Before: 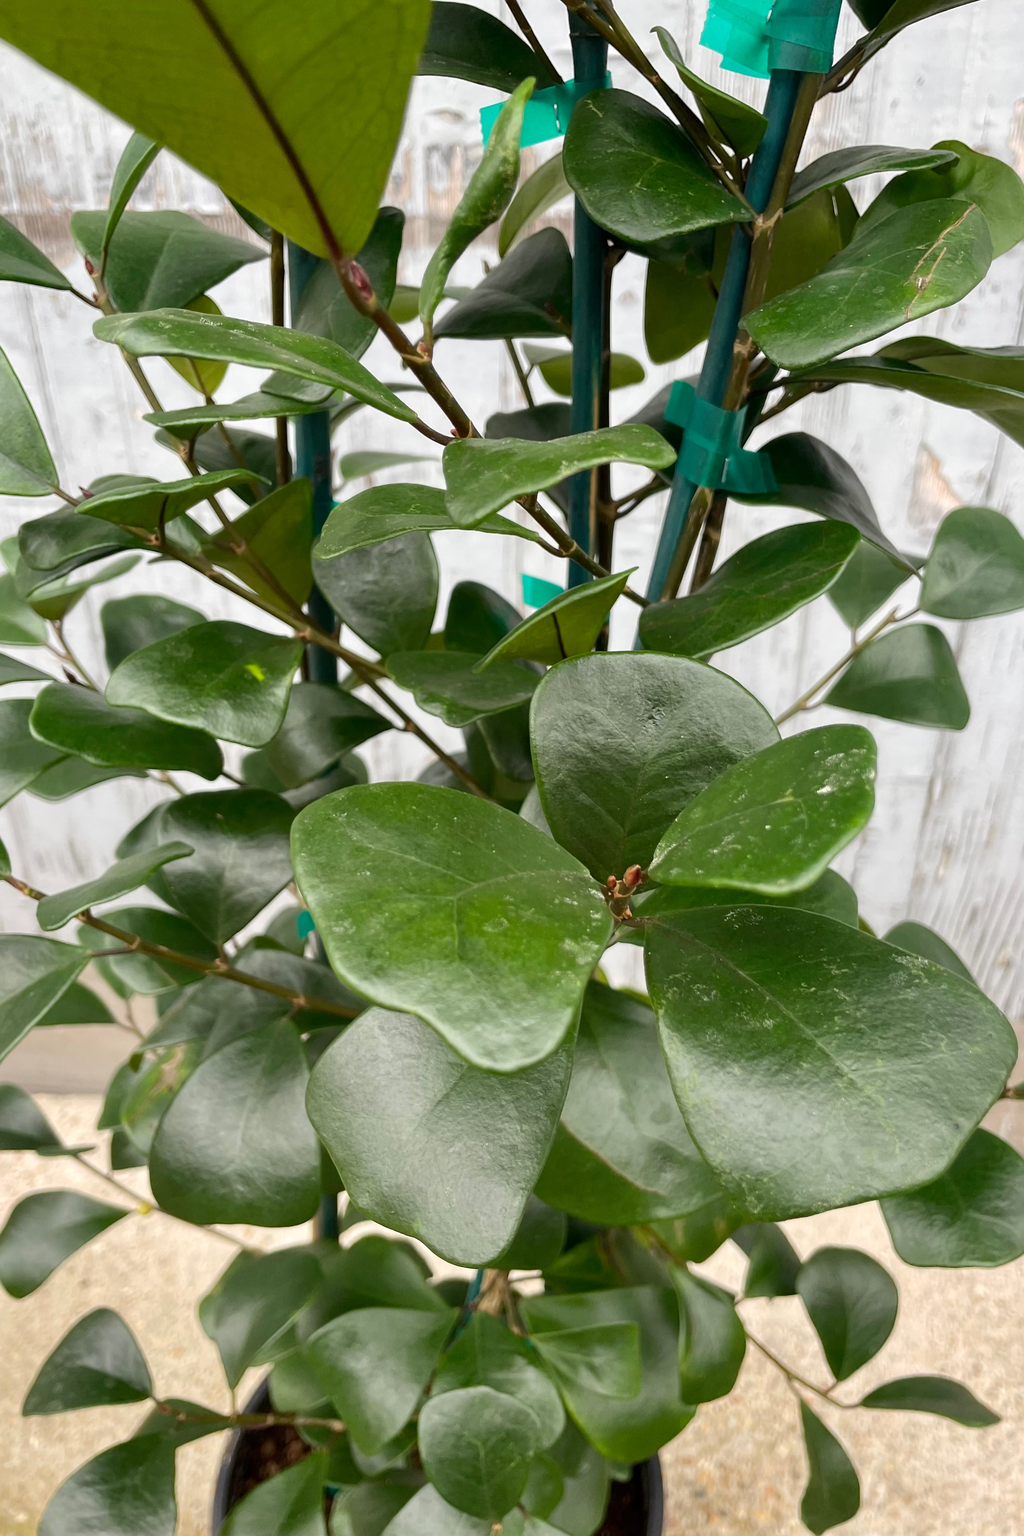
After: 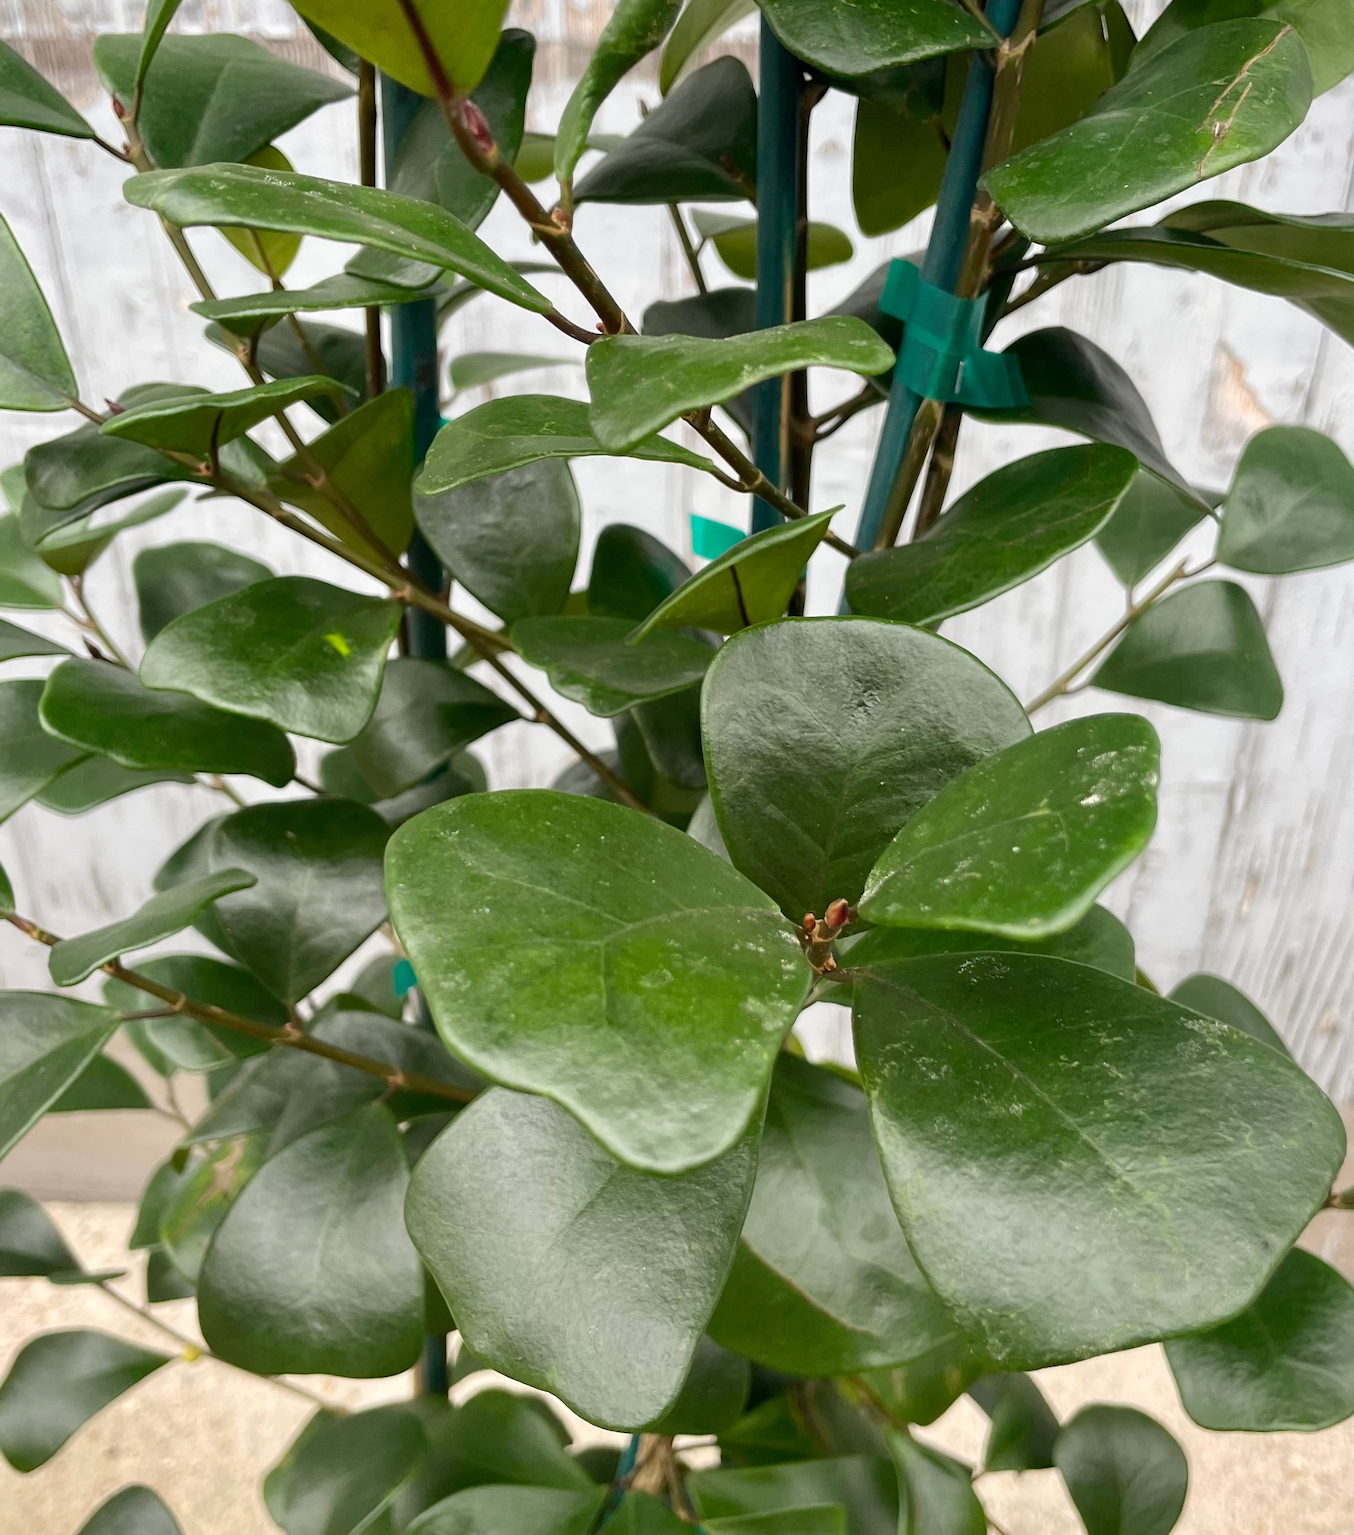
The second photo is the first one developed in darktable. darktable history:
crop and rotate: top 12.076%, bottom 12.312%
